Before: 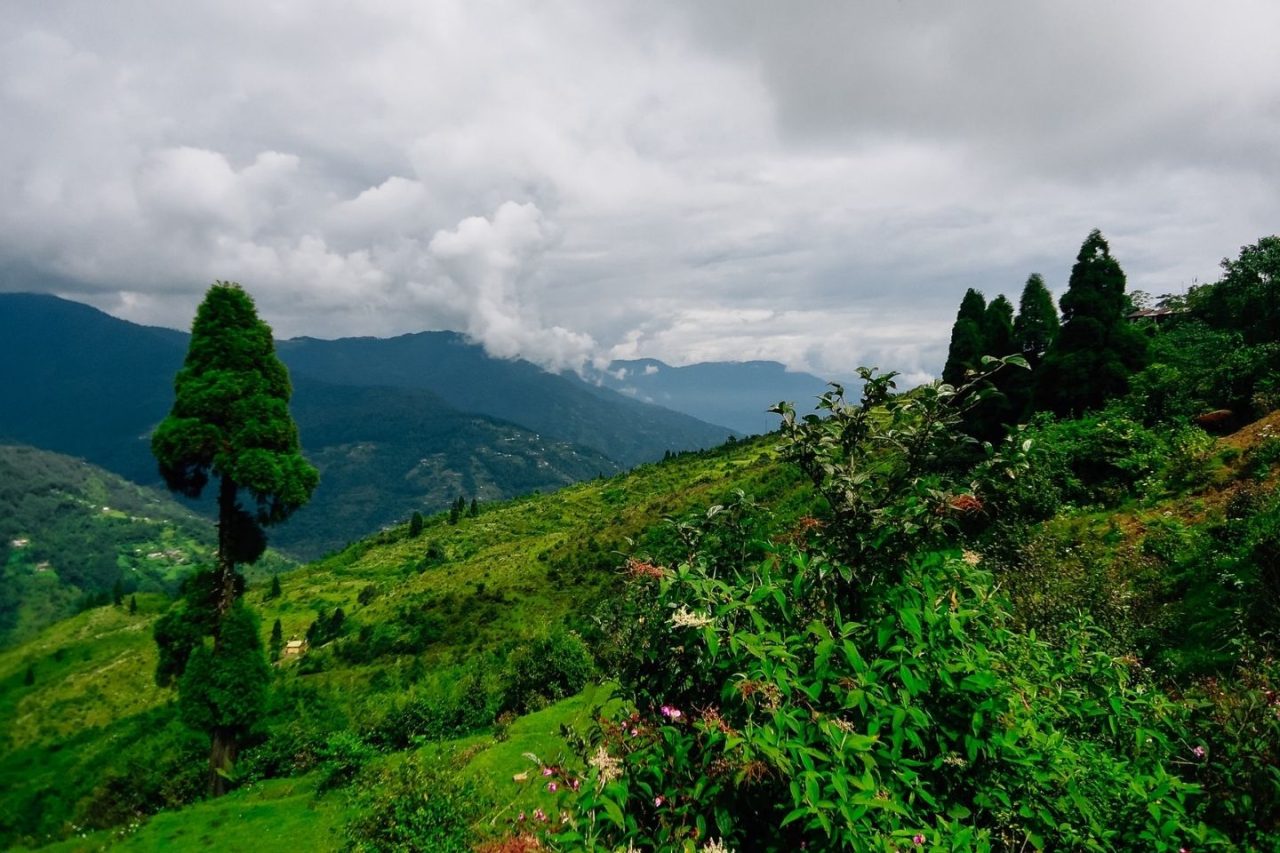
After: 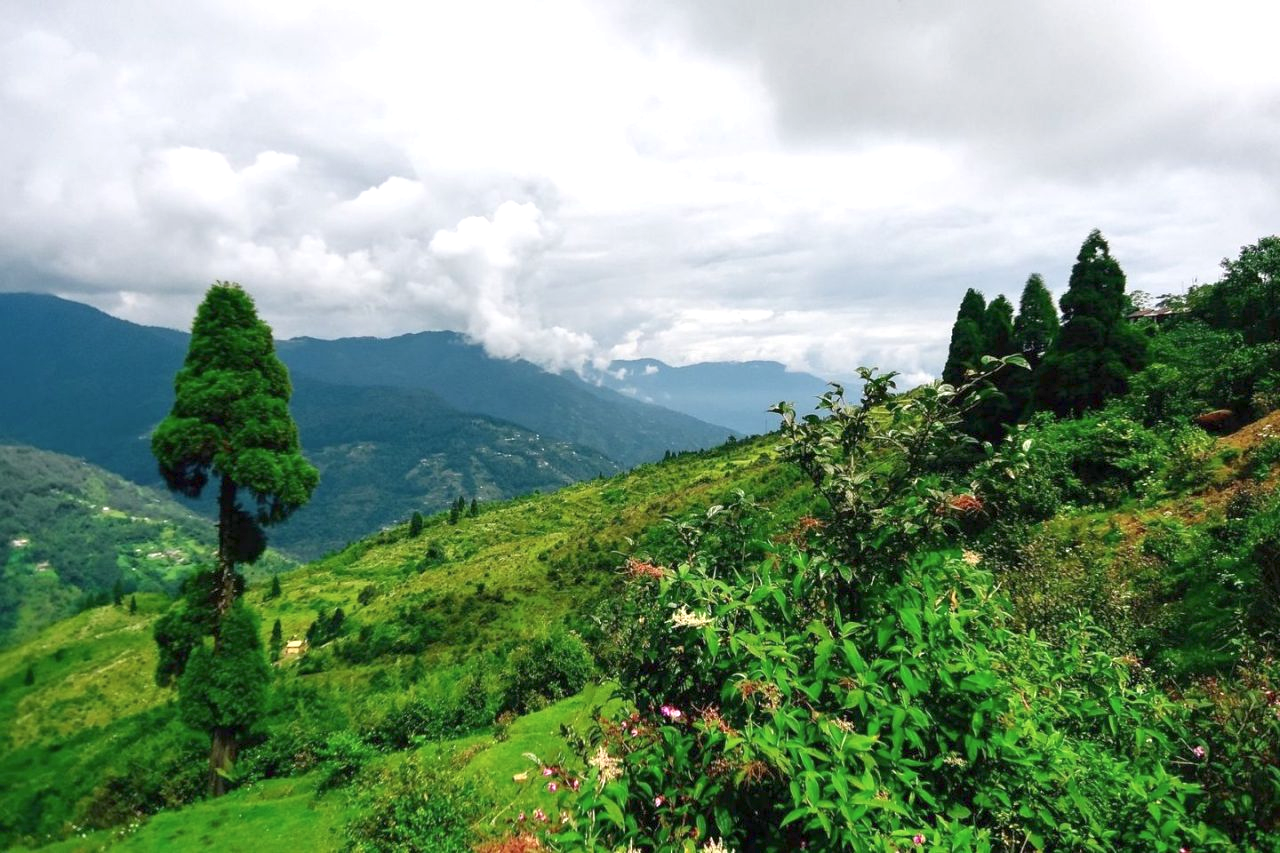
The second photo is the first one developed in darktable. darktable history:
color balance: contrast -15%
shadows and highlights: shadows 20.55, highlights -20.99, soften with gaussian
exposure: exposure 1 EV, compensate highlight preservation false
